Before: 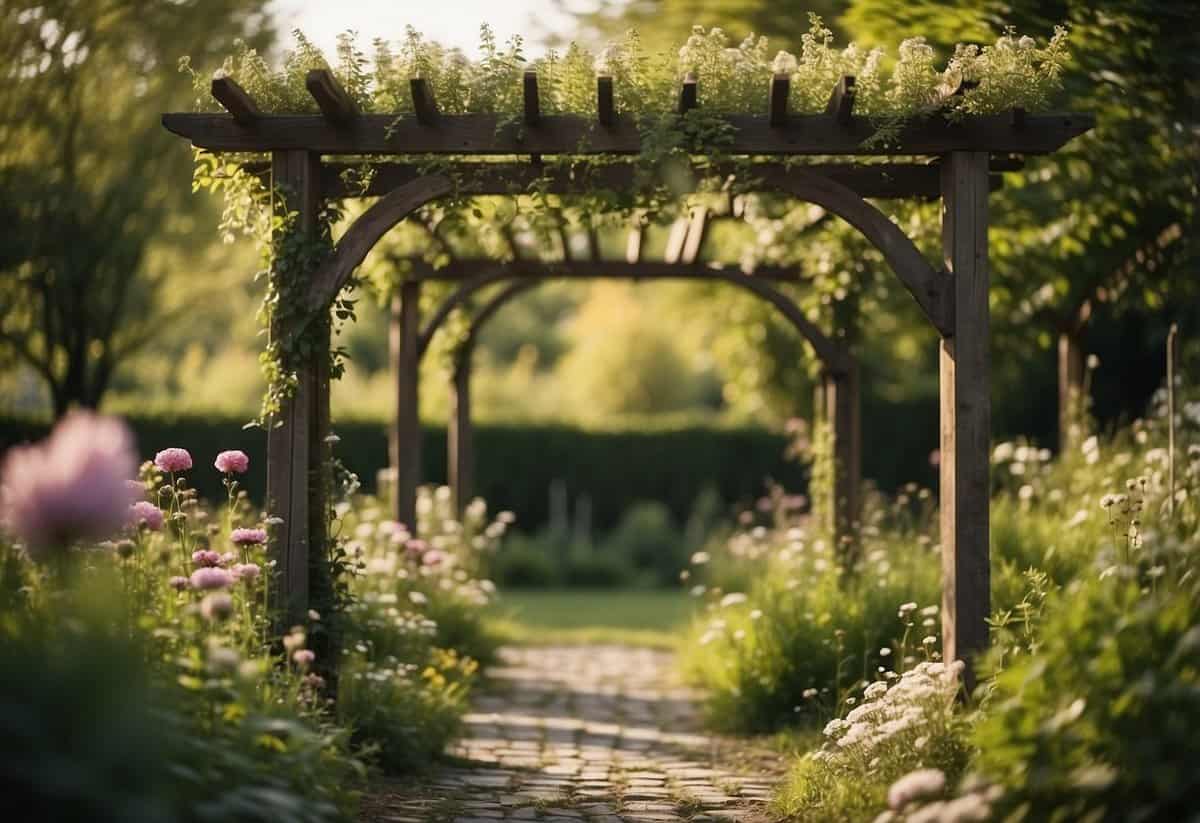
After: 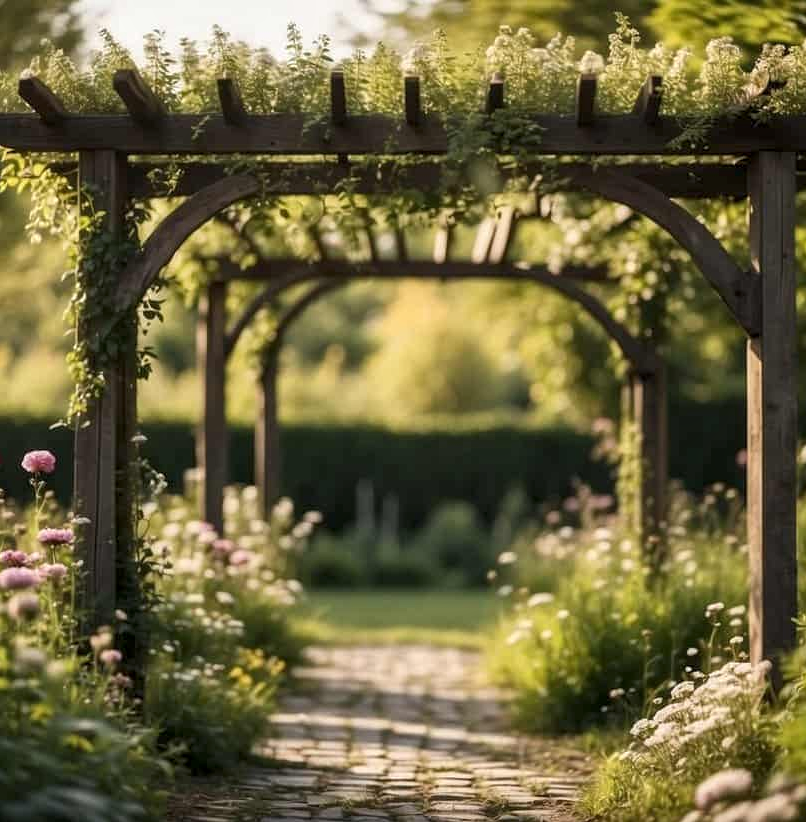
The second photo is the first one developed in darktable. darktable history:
local contrast: detail 130%
crop and rotate: left 16.103%, right 16.711%
